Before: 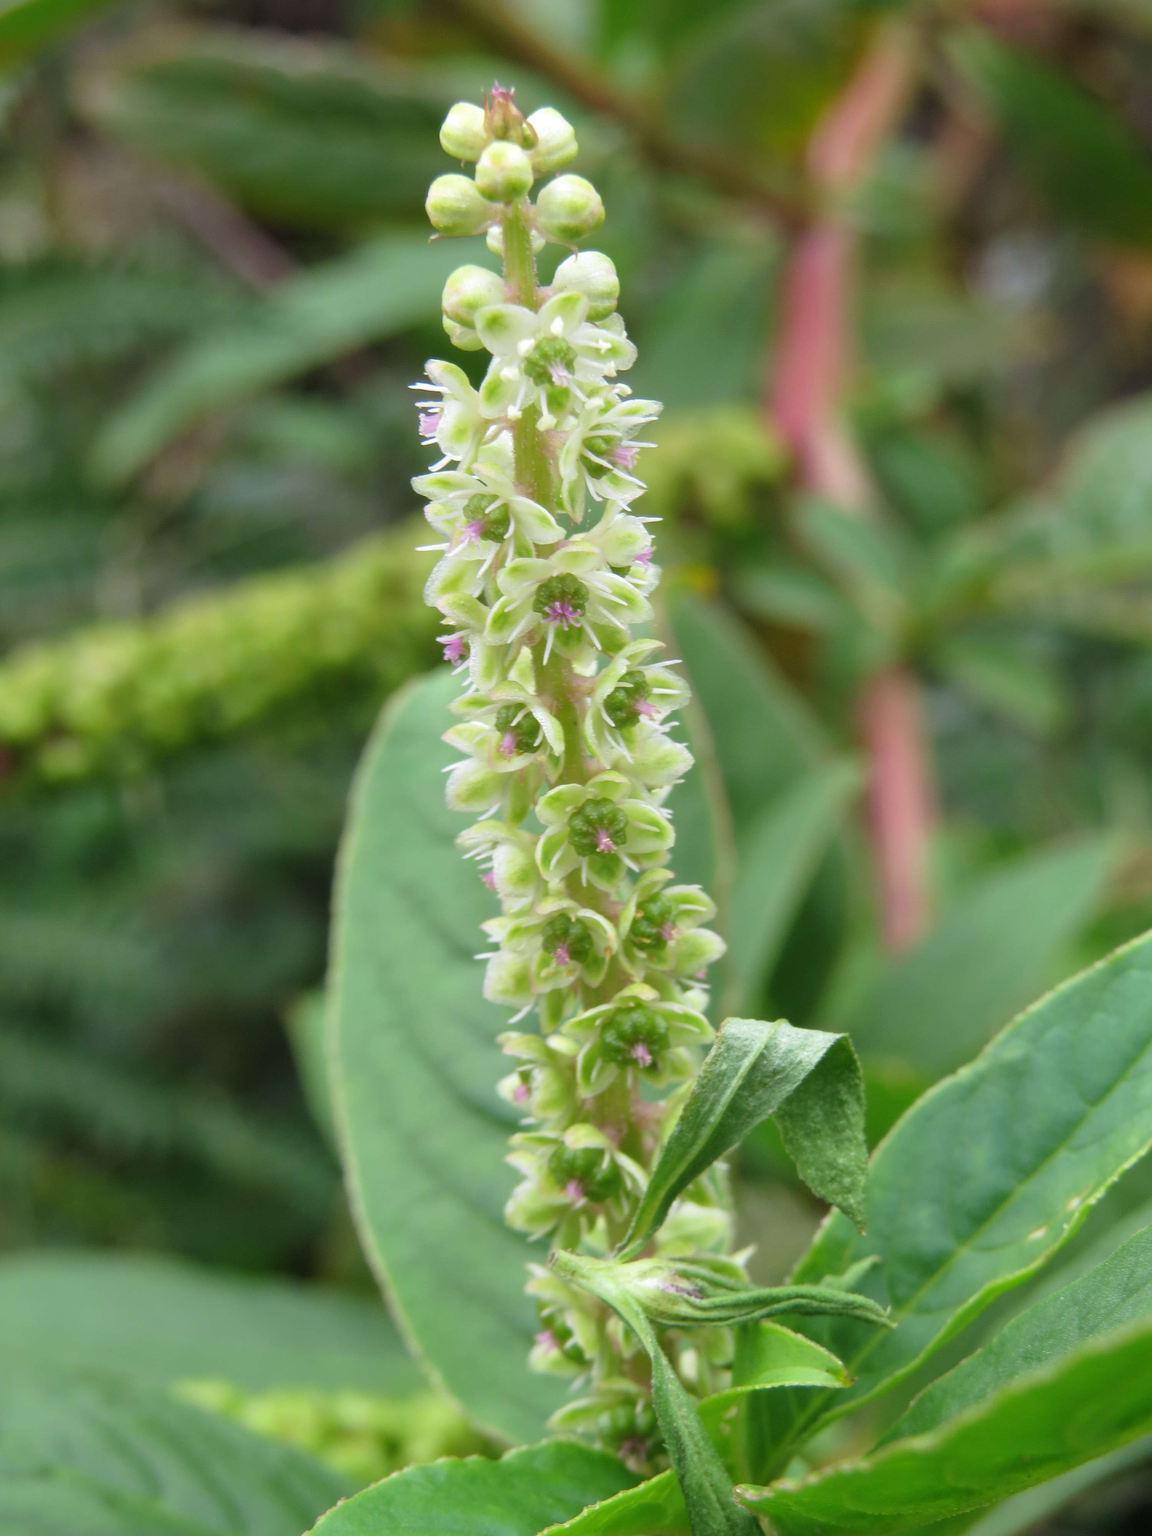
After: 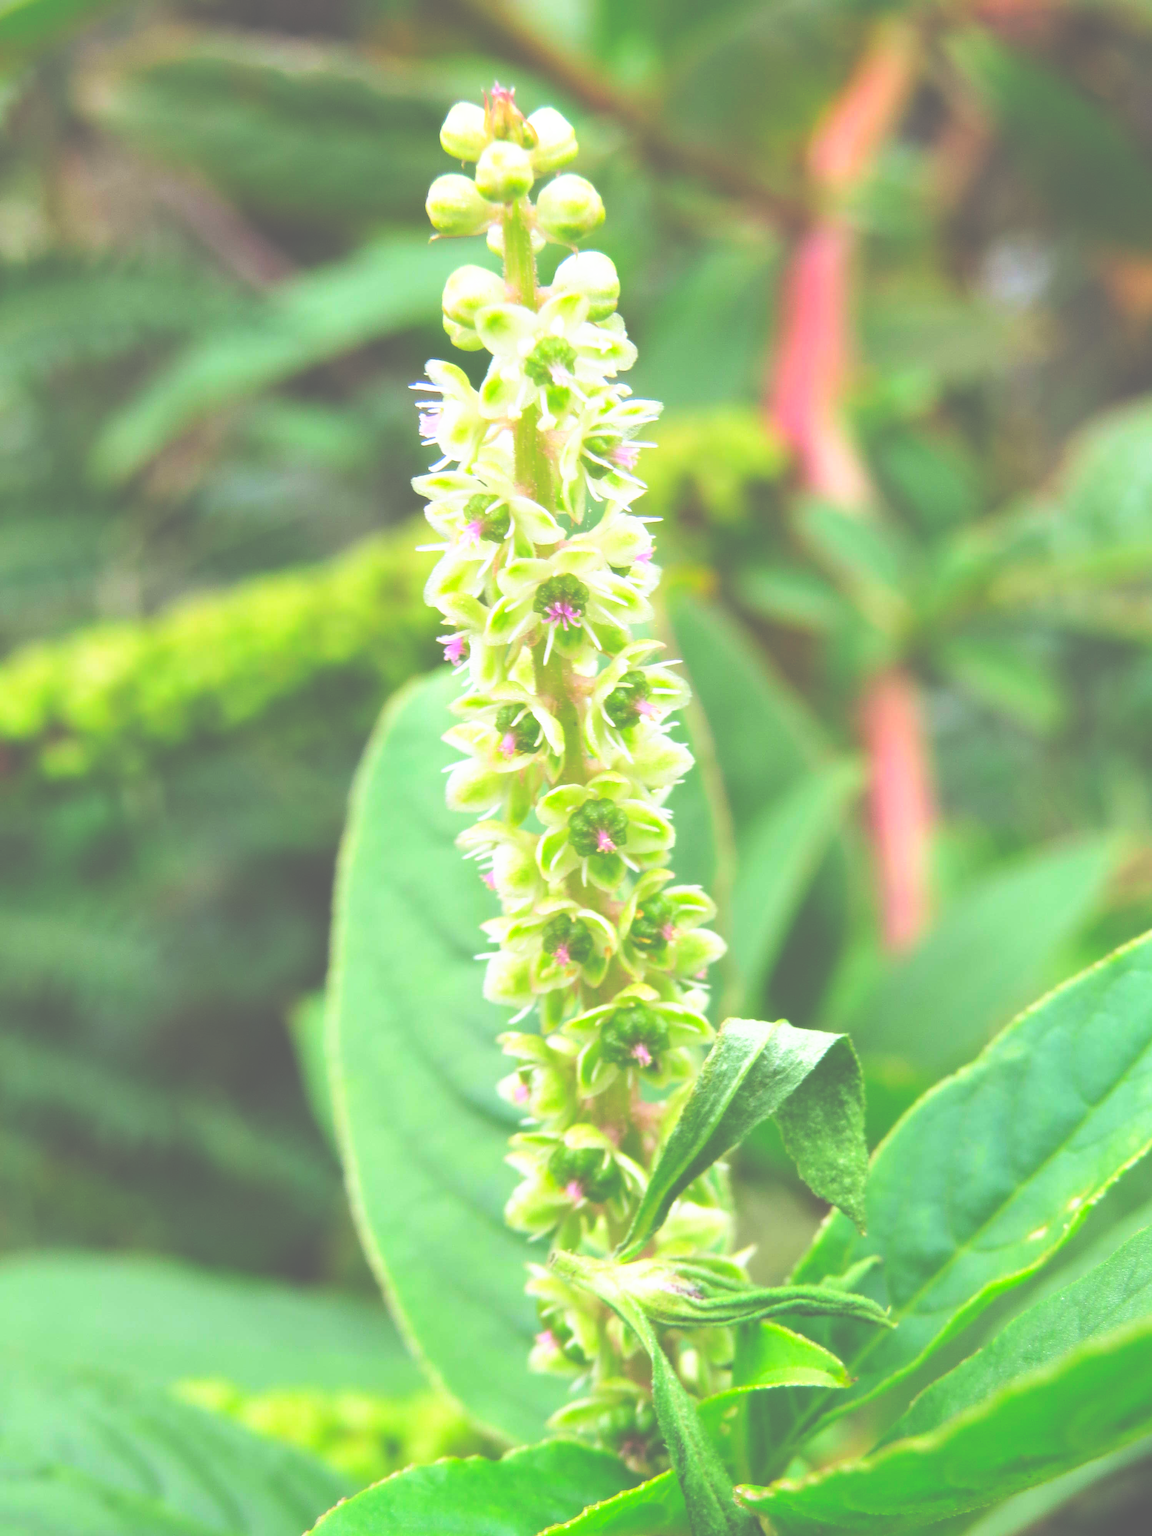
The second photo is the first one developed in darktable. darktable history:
contrast brightness saturation: contrast 0.101, brightness 0.318, saturation 0.139
base curve: curves: ch0 [(0, 0.036) (0.007, 0.037) (0.604, 0.887) (1, 1)], preserve colors none
